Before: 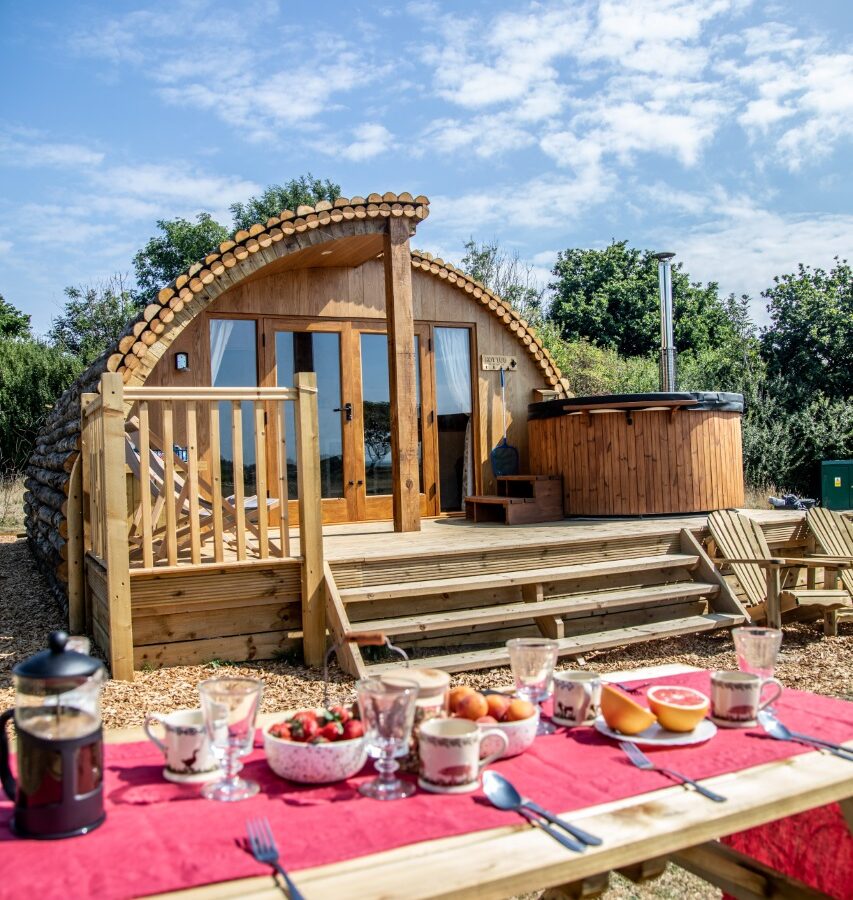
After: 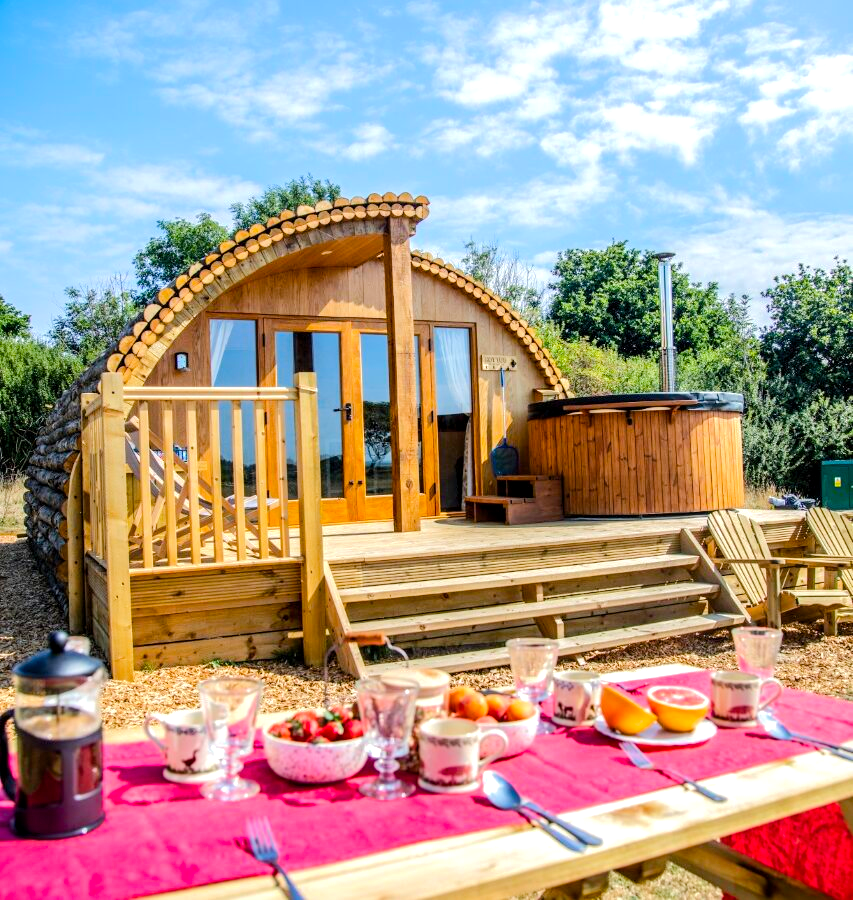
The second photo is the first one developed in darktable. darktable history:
levels: levels [0, 0.474, 0.947]
color balance rgb: perceptual saturation grading › global saturation 25%, perceptual brilliance grading › mid-tones 10%, perceptual brilliance grading › shadows 15%, global vibrance 20%
exposure: black level correction 0.001, exposure 0.14 EV, compensate highlight preservation false
base curve: curves: ch0 [(0, 0) (0.235, 0.266) (0.503, 0.496) (0.786, 0.72) (1, 1)]
